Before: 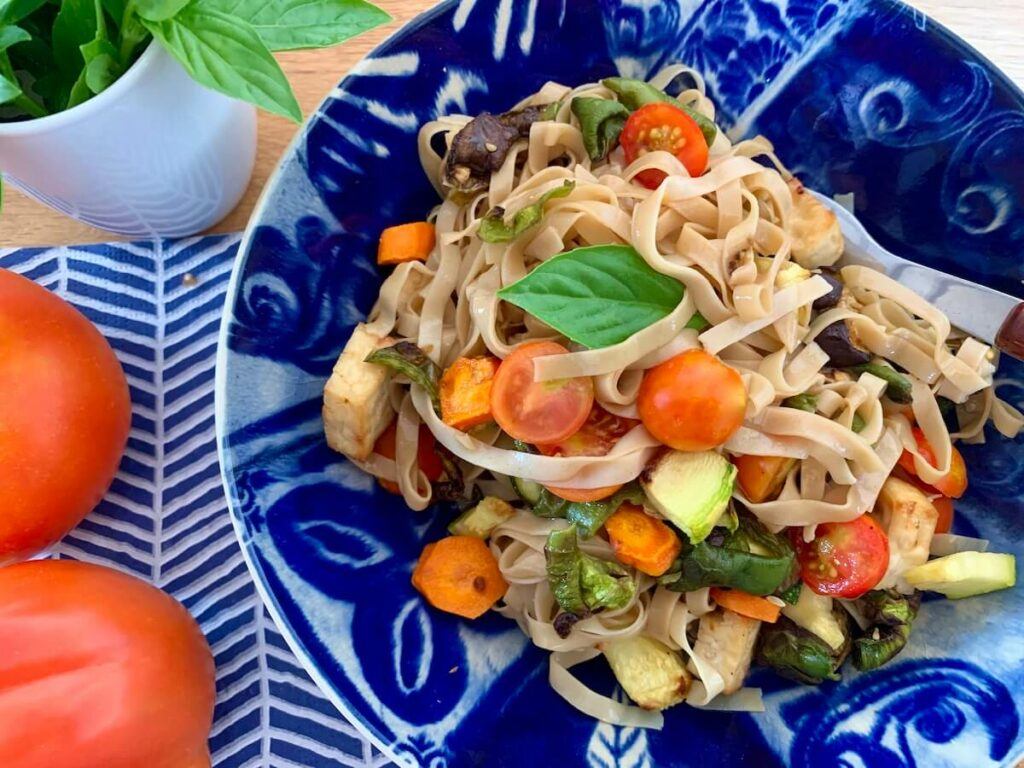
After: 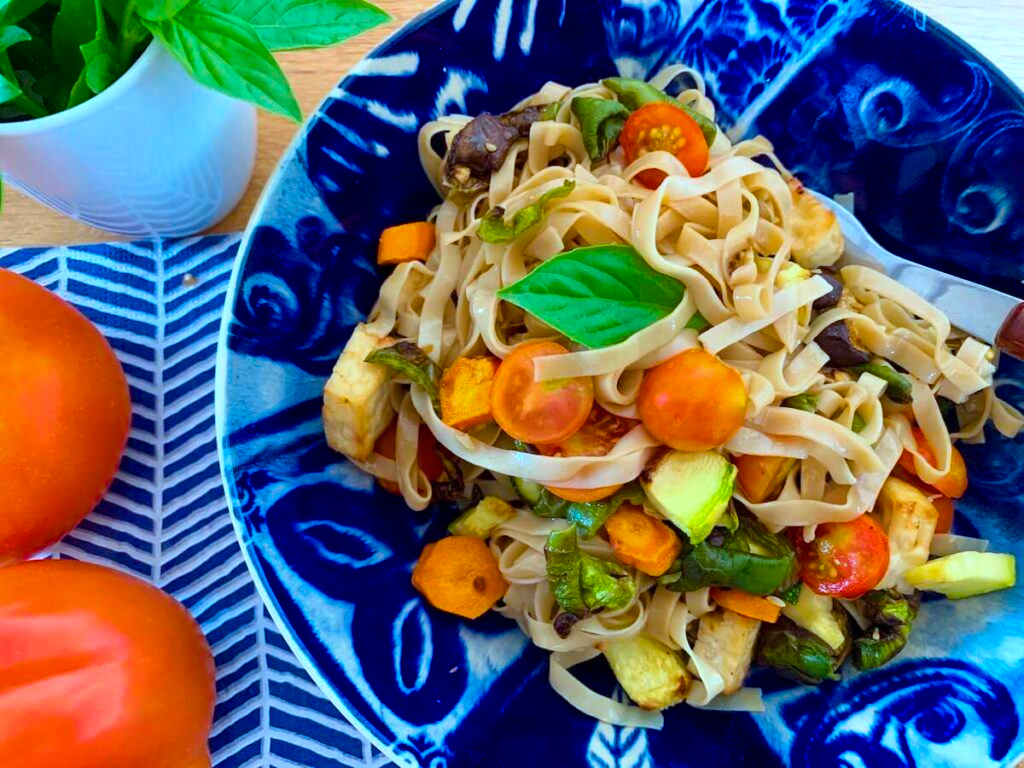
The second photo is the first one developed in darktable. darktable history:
color balance rgb: linear chroma grading › global chroma 15%, perceptual saturation grading › global saturation 30%
color correction: highlights a* -11.71, highlights b* -15.58
